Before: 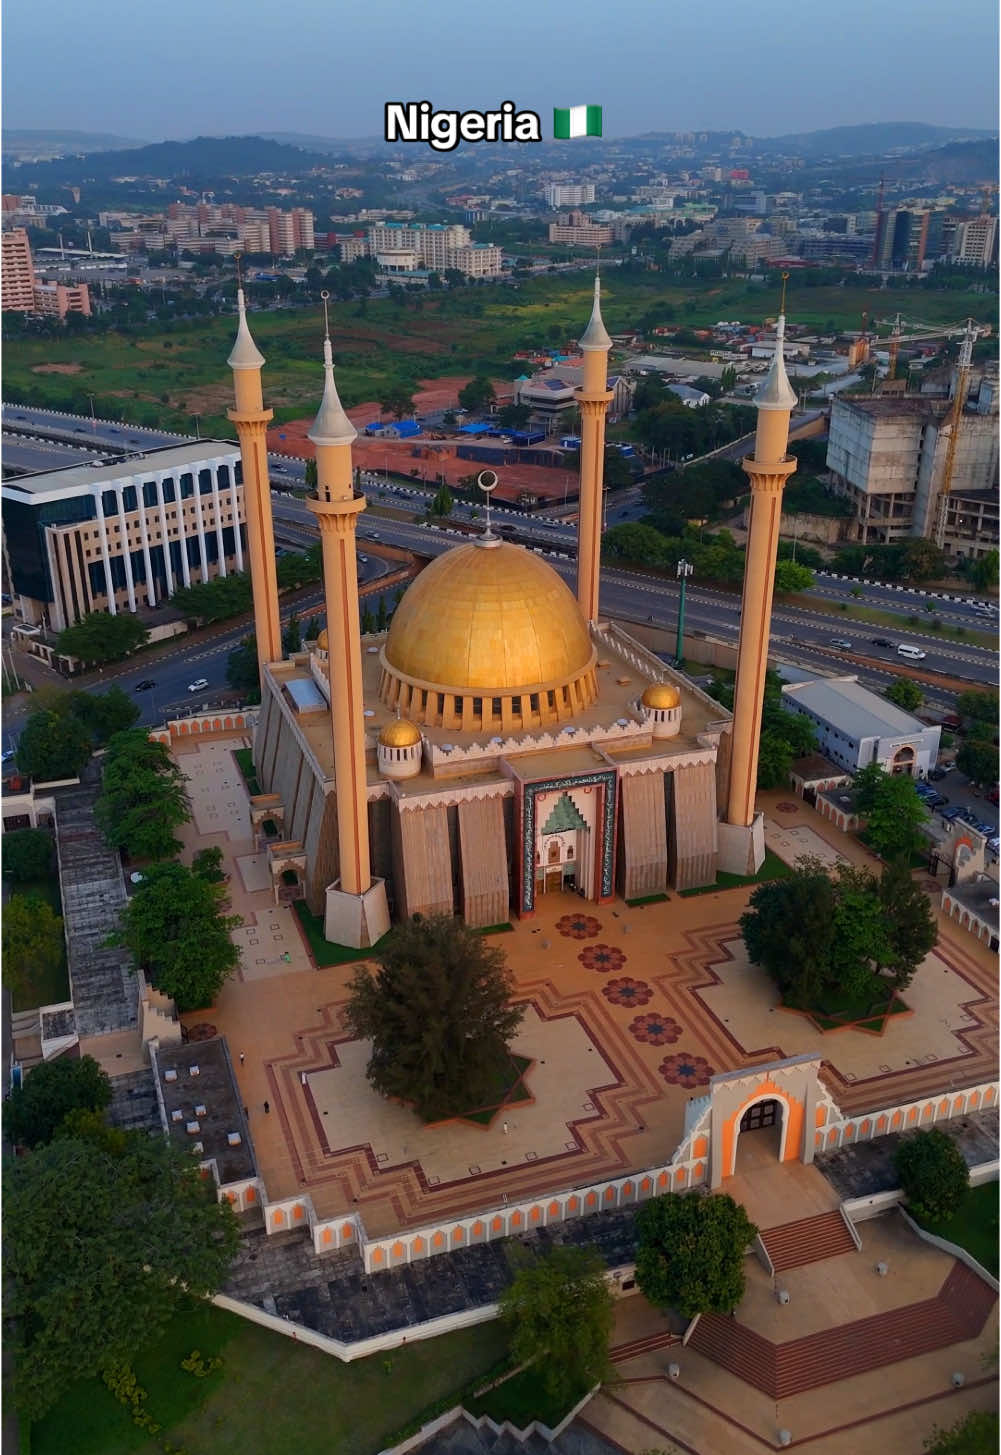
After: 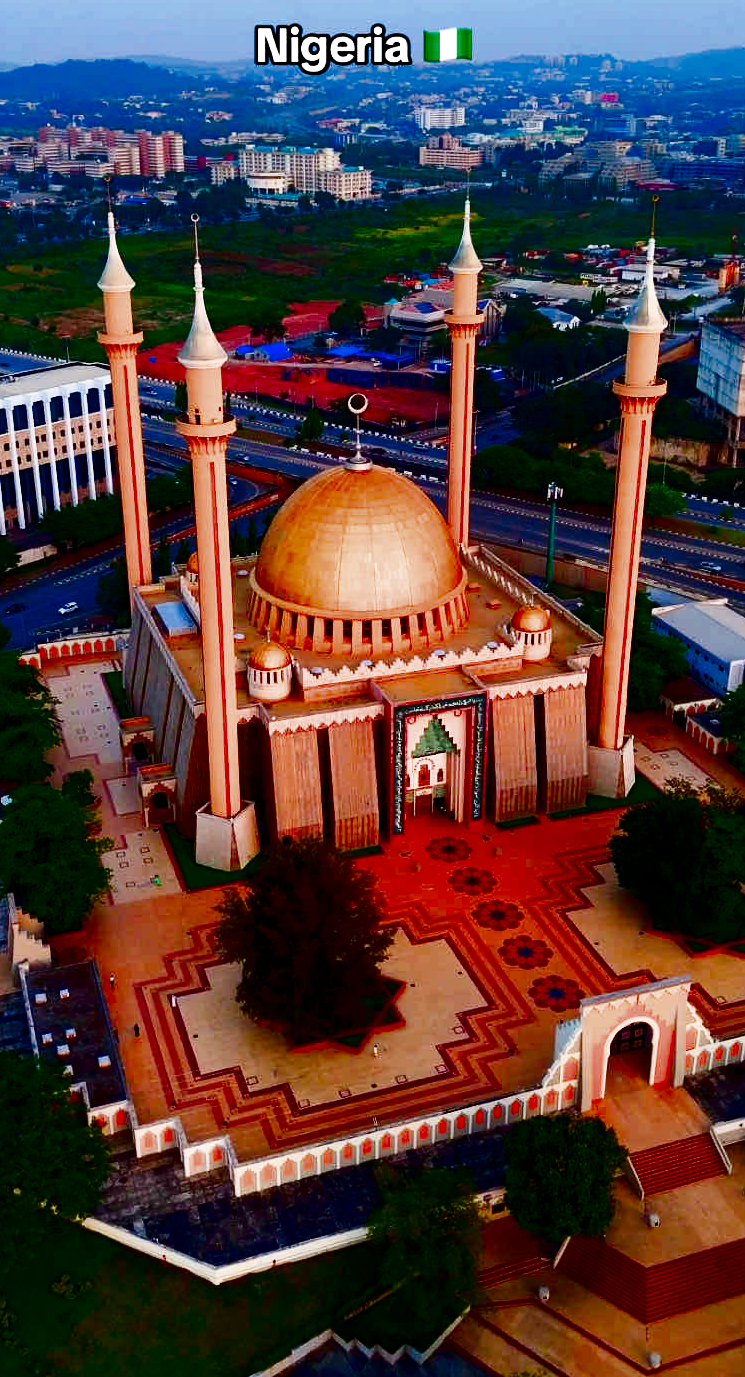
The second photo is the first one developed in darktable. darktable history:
contrast brightness saturation: brightness -0.993, saturation 0.992
crop and rotate: left 12.993%, top 5.307%, right 12.554%
exposure: black level correction 0, exposure 1.573 EV, compensate highlight preservation false
filmic rgb: black relative exposure -5.11 EV, white relative exposure 3.98 EV, hardness 2.89, contrast 1.296, highlights saturation mix -30.76%, iterations of high-quality reconstruction 0
color balance rgb: perceptual saturation grading › global saturation 0.06%, perceptual brilliance grading › highlights 9.435%, perceptual brilliance grading › mid-tones 5.625%
